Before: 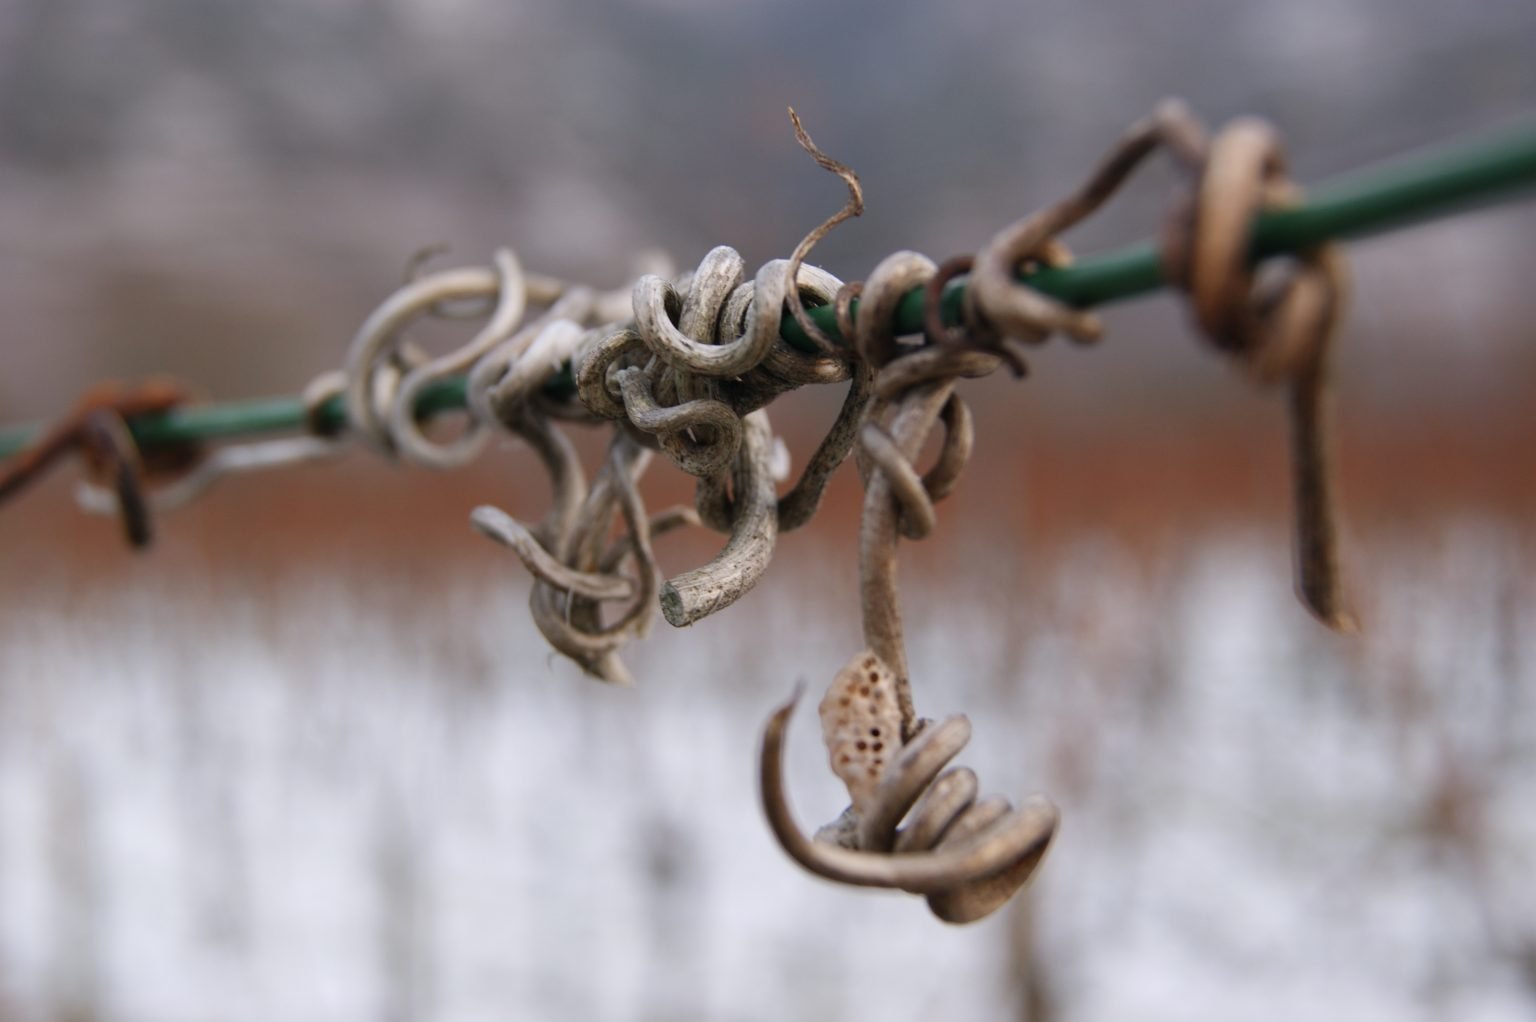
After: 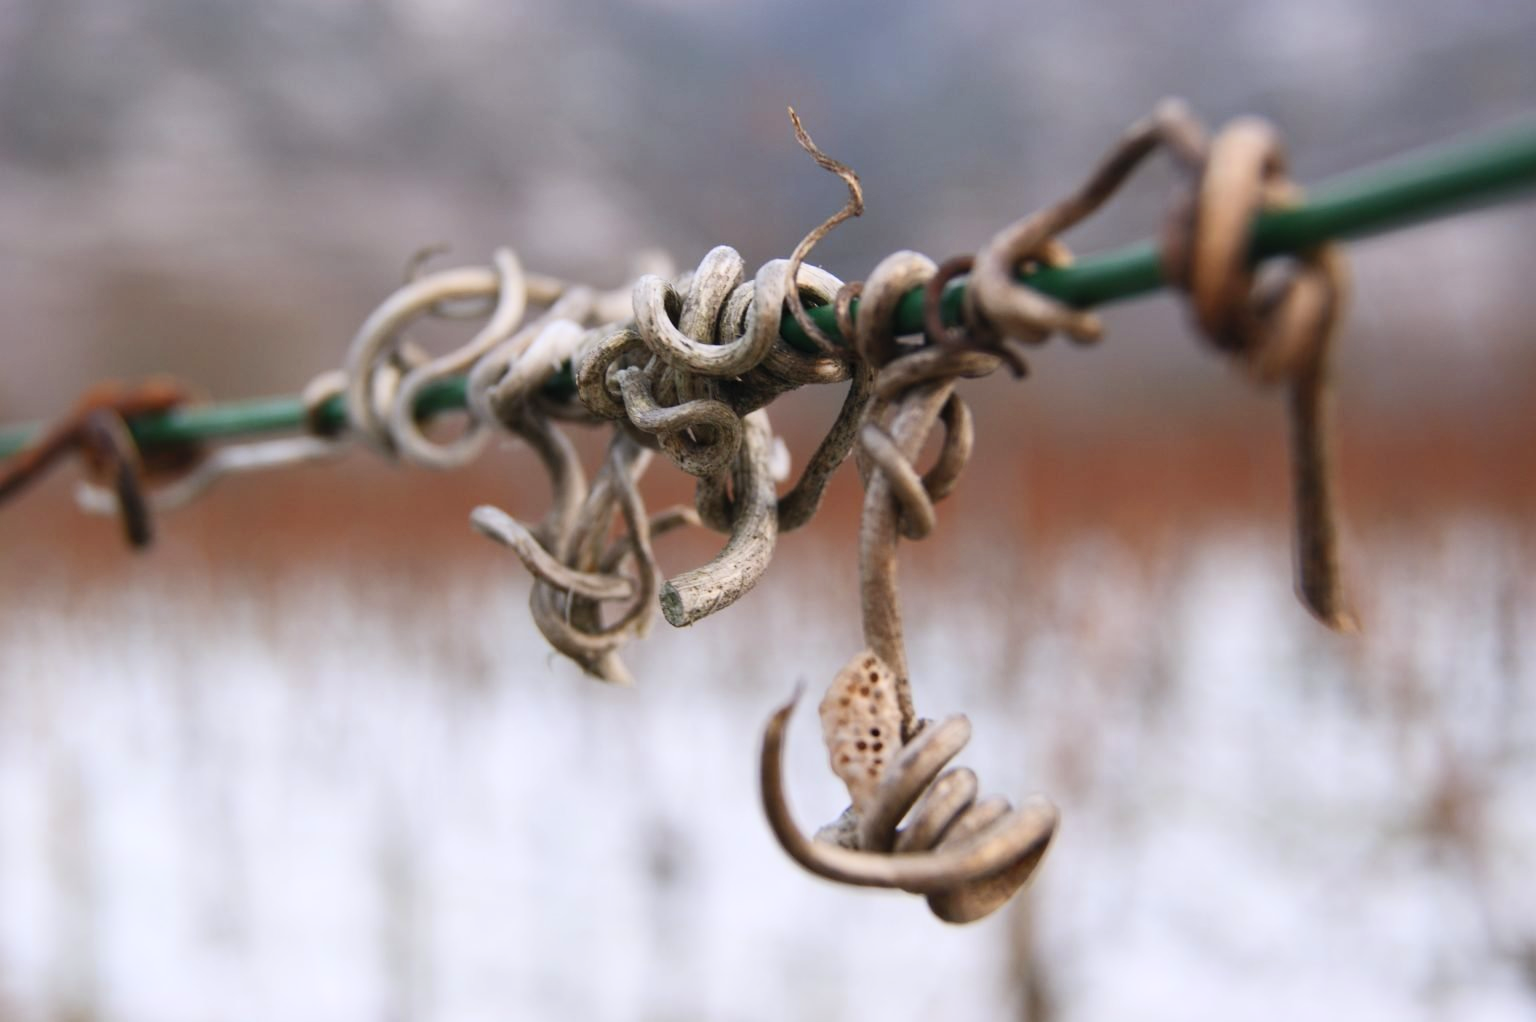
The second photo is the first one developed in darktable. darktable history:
color zones: curves: ch0 [(0.068, 0.464) (0.25, 0.5) (0.48, 0.508) (0.75, 0.536) (0.886, 0.476) (0.967, 0.456)]; ch1 [(0.066, 0.456) (0.25, 0.5) (0.616, 0.508) (0.746, 0.56) (0.934, 0.444)]
contrast brightness saturation: contrast 0.2, brightness 0.16, saturation 0.22
